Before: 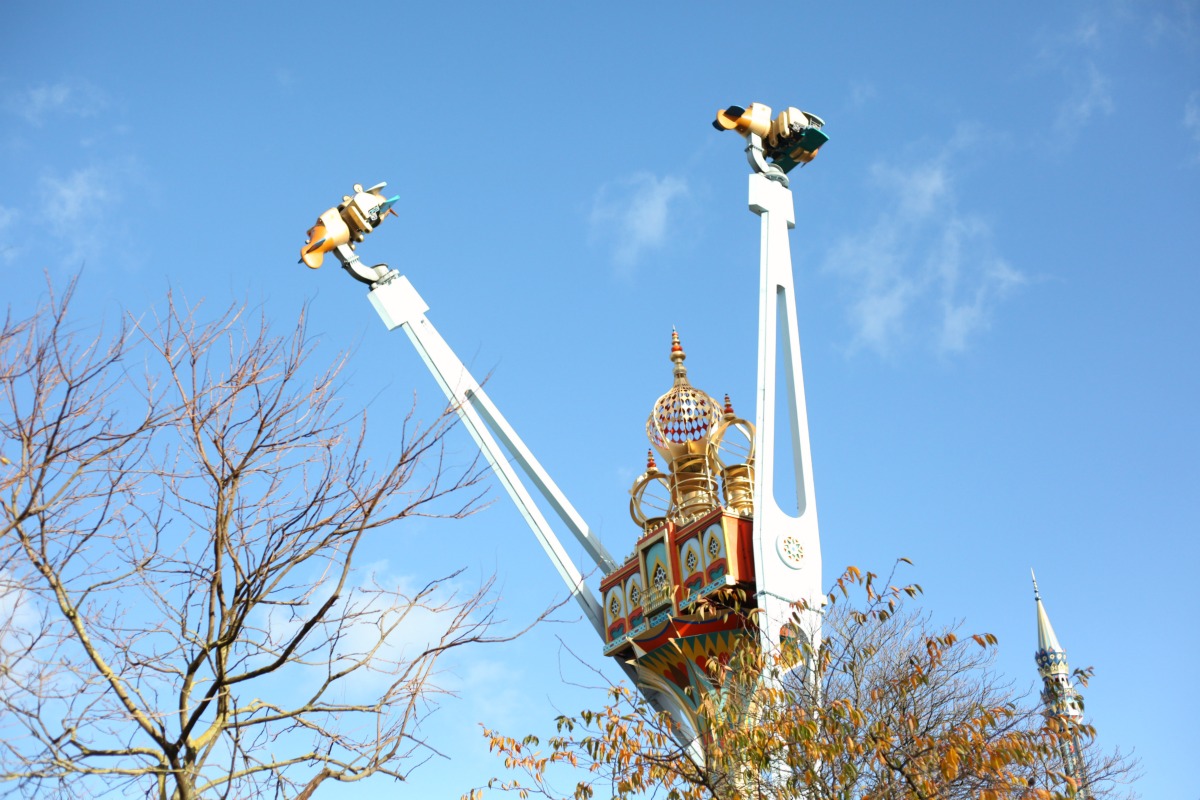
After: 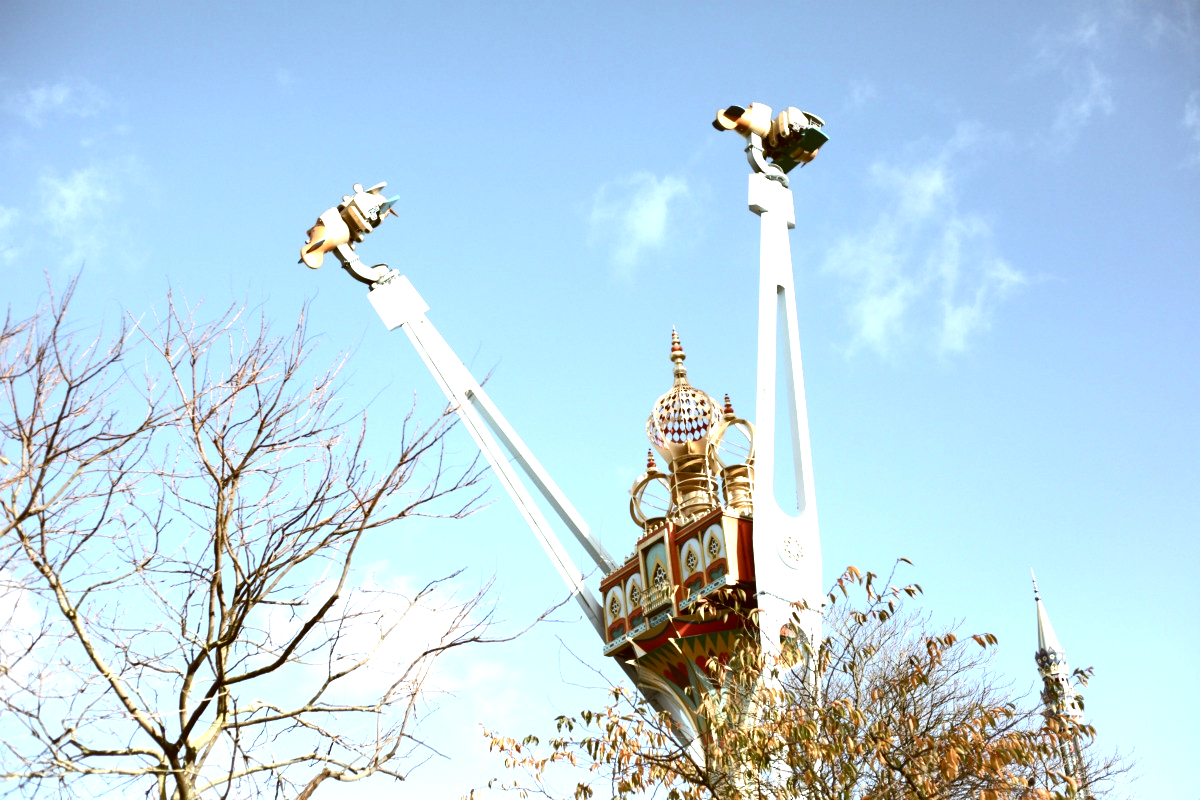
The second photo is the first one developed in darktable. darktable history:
exposure: black level correction 0, exposure 0.7 EV, compensate exposure bias true, compensate highlight preservation false
color balance rgb: perceptual saturation grading › highlights -31.88%, perceptual saturation grading › mid-tones 5.8%, perceptual saturation grading › shadows 18.12%, perceptual brilliance grading › highlights 3.62%, perceptual brilliance grading › mid-tones -18.12%, perceptual brilliance grading › shadows -41.3%
color correction: highlights a* -0.482, highlights b* 0.161, shadows a* 4.66, shadows b* 20.72
